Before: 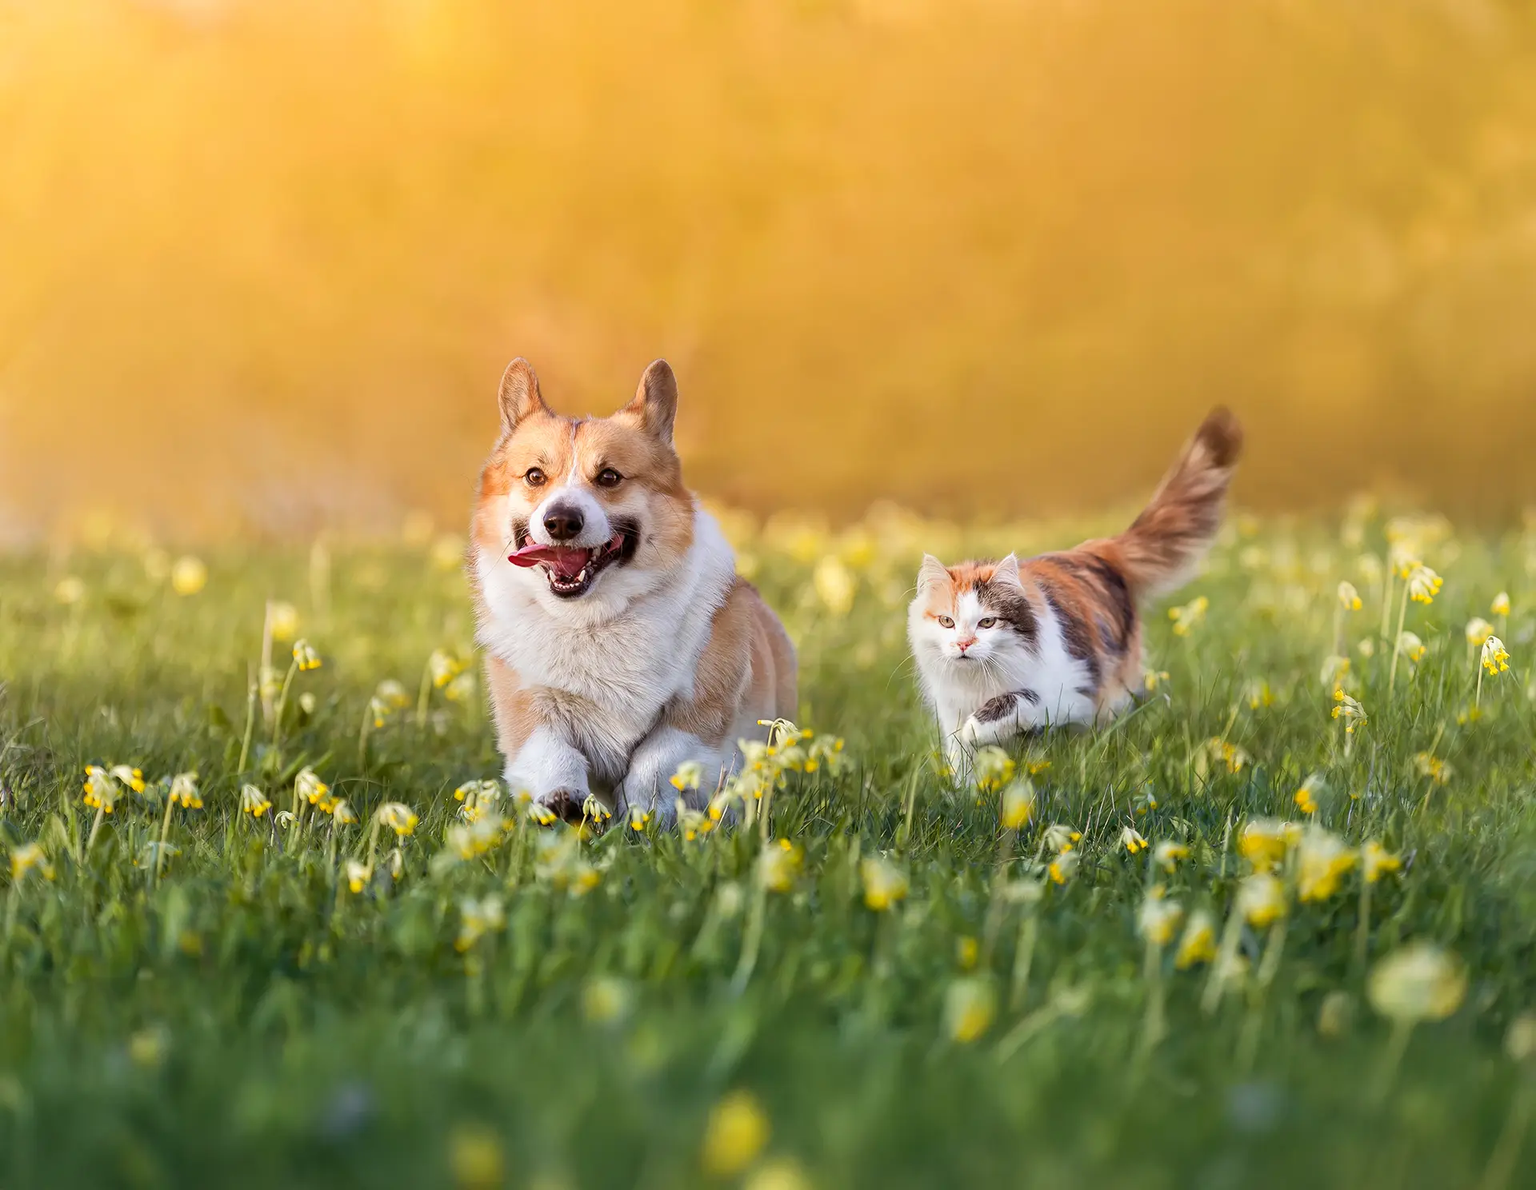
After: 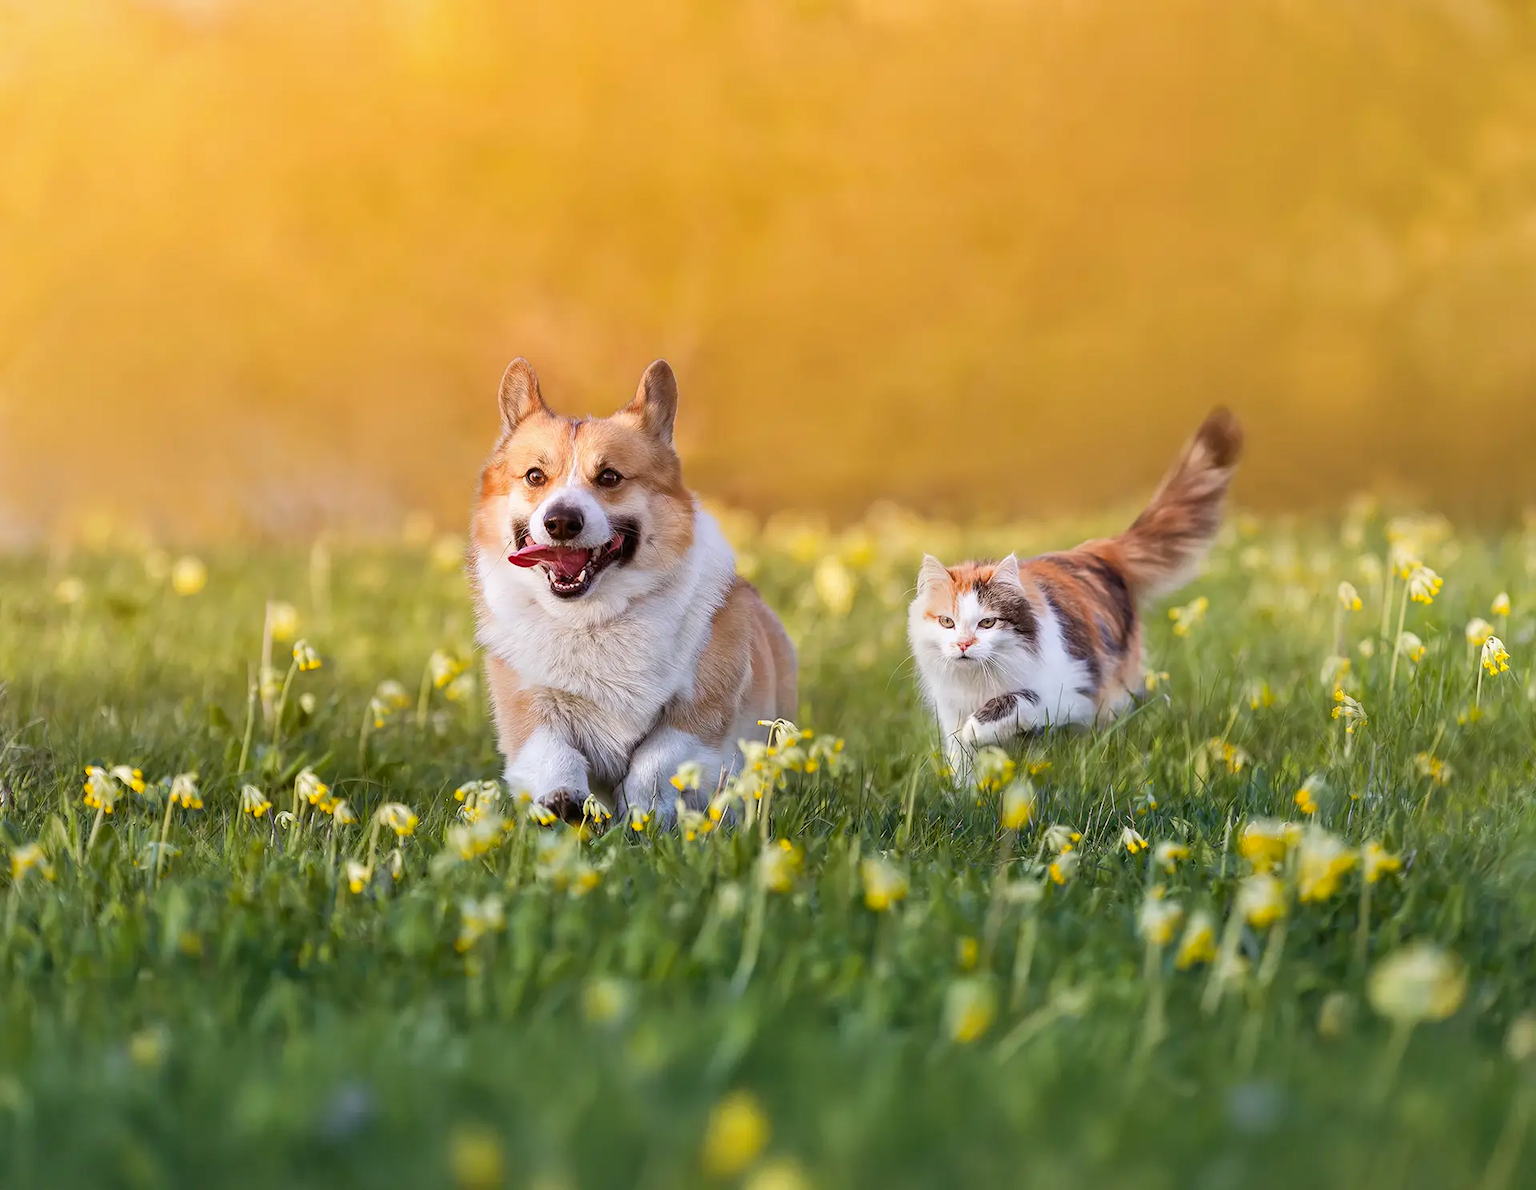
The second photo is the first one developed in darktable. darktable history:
contrast brightness saturation: contrast -0.02, brightness -0.01, saturation 0.03
shadows and highlights: shadows 52.34, highlights -28.23, soften with gaussian
white balance: red 1.004, blue 1.024
